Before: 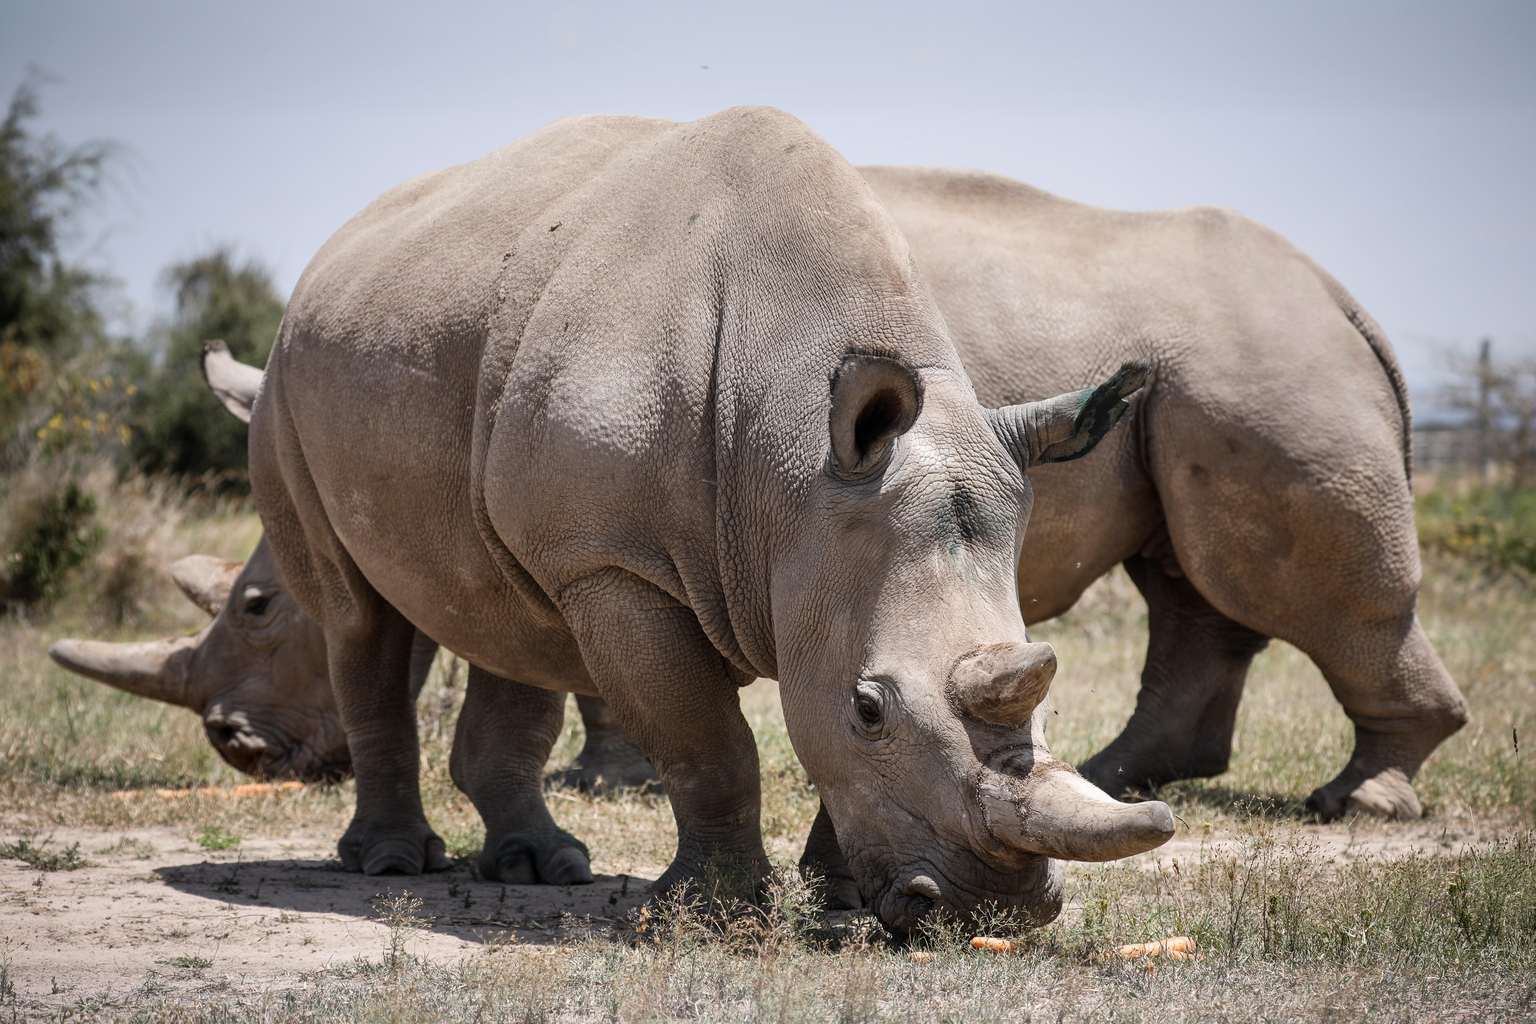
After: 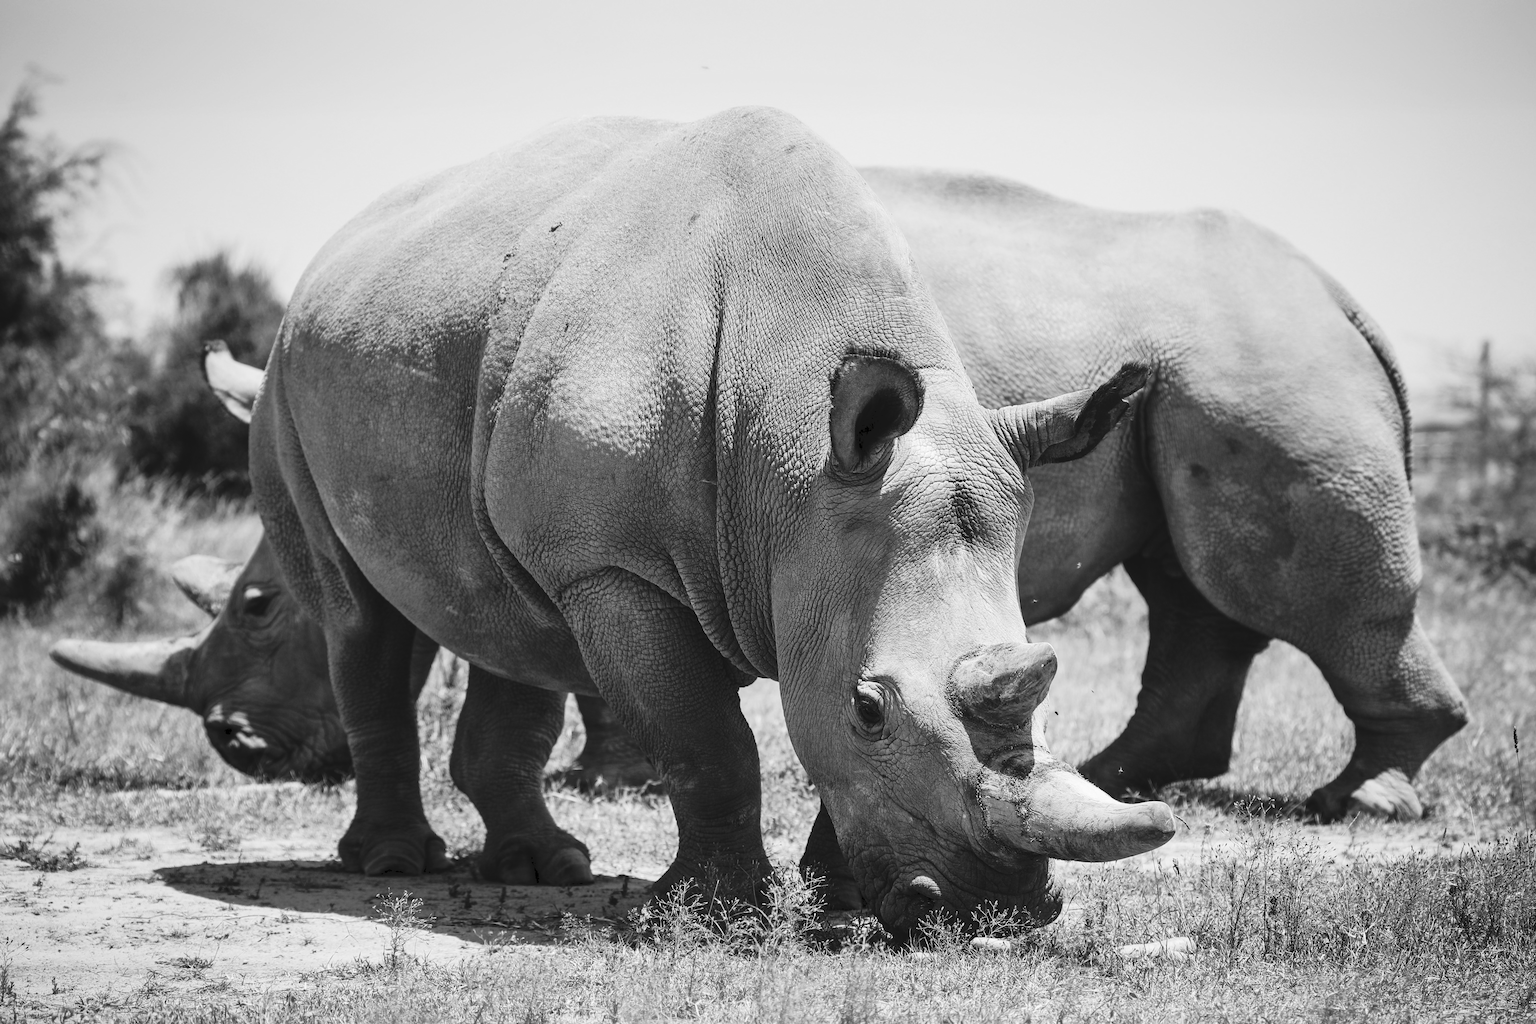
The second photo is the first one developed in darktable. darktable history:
tone curve: curves: ch0 [(0, 0) (0.003, 0.072) (0.011, 0.077) (0.025, 0.082) (0.044, 0.094) (0.069, 0.106) (0.1, 0.125) (0.136, 0.145) (0.177, 0.173) (0.224, 0.216) (0.277, 0.281) (0.335, 0.356) (0.399, 0.436) (0.468, 0.53) (0.543, 0.629) (0.623, 0.724) (0.709, 0.808) (0.801, 0.88) (0.898, 0.941) (1, 1)], preserve colors none
color look up table: target L [82.41, 87.41, 76.61, 86.7, 75.88, 77.71, 79.52, 67.37, 48.31, 65.87, 45.89, 54.5, 39.49, 37.41, 33.18, 15.64, 200.73, 93.75, 79.52, 75.52, 78.07, 62.46, 65.11, 64.36, 64.36, 58.38, 69.61, 53.09, 41.14, 39.9, 35.16, 11.26, 88.82, 85.27, 80.24, 68.49, 83.12, 53.98, 79.52, 35.72, 23.22, 37.41, 18, 91.64, 90.94, 72.58, 59.92, 46.43, 21.4], target a [-0.001, -0.003, -0.001, -0.003, 0, 0, -0.001, 0, 0.001, 0, 0.001, 0.001, 0, 0.001, 0, 0, 0, -0.002, -0.001, 0, -0.001, 0 ×4, 0.001, 0, 0.001, 0, 0, 0.001, -0.001, -0.002, -0.002, -0.002, -0.001, -0.003, 0.001, -0.001, 0, 0, 0.001, 0, -0.002, -0.002, 0, 0.001, 0.001, 0], target b [0.002, 0.024, 0.003, 0.024, 0.002 ×4, -0.004, 0.002, -0.004, -0.004, 0.001, -0.003, 0, 0, -0.001, 0.024, 0.002, 0.002, 0.003, 0.002, 0.002, 0.003, 0.003, -0.004, 0.002, -0.002, 0.001, 0.001, -0.003, 0.007, 0.024, 0.024, 0.023, 0.003, 0.024, -0.002, 0.002, -0.003, -0.003, -0.003, 0, 0.024, 0.024, 0.002, -0.004, -0.004, -0.003], num patches 49
